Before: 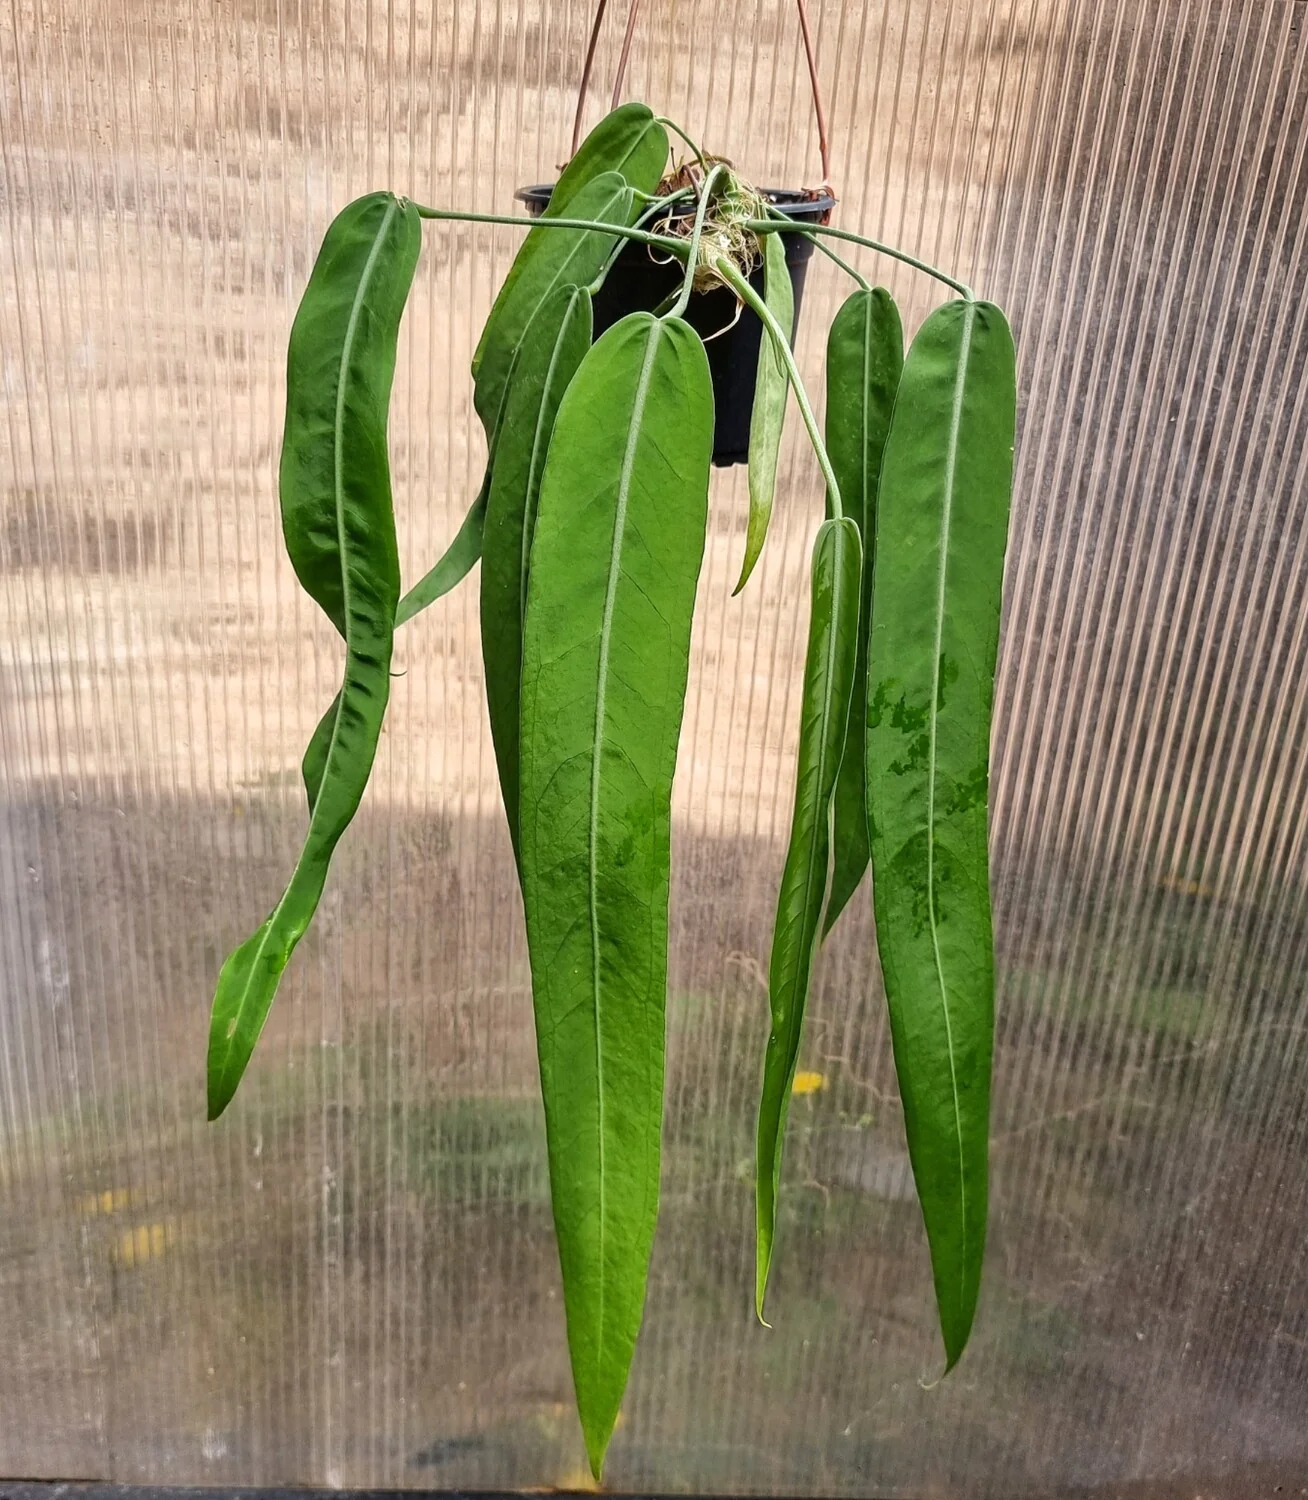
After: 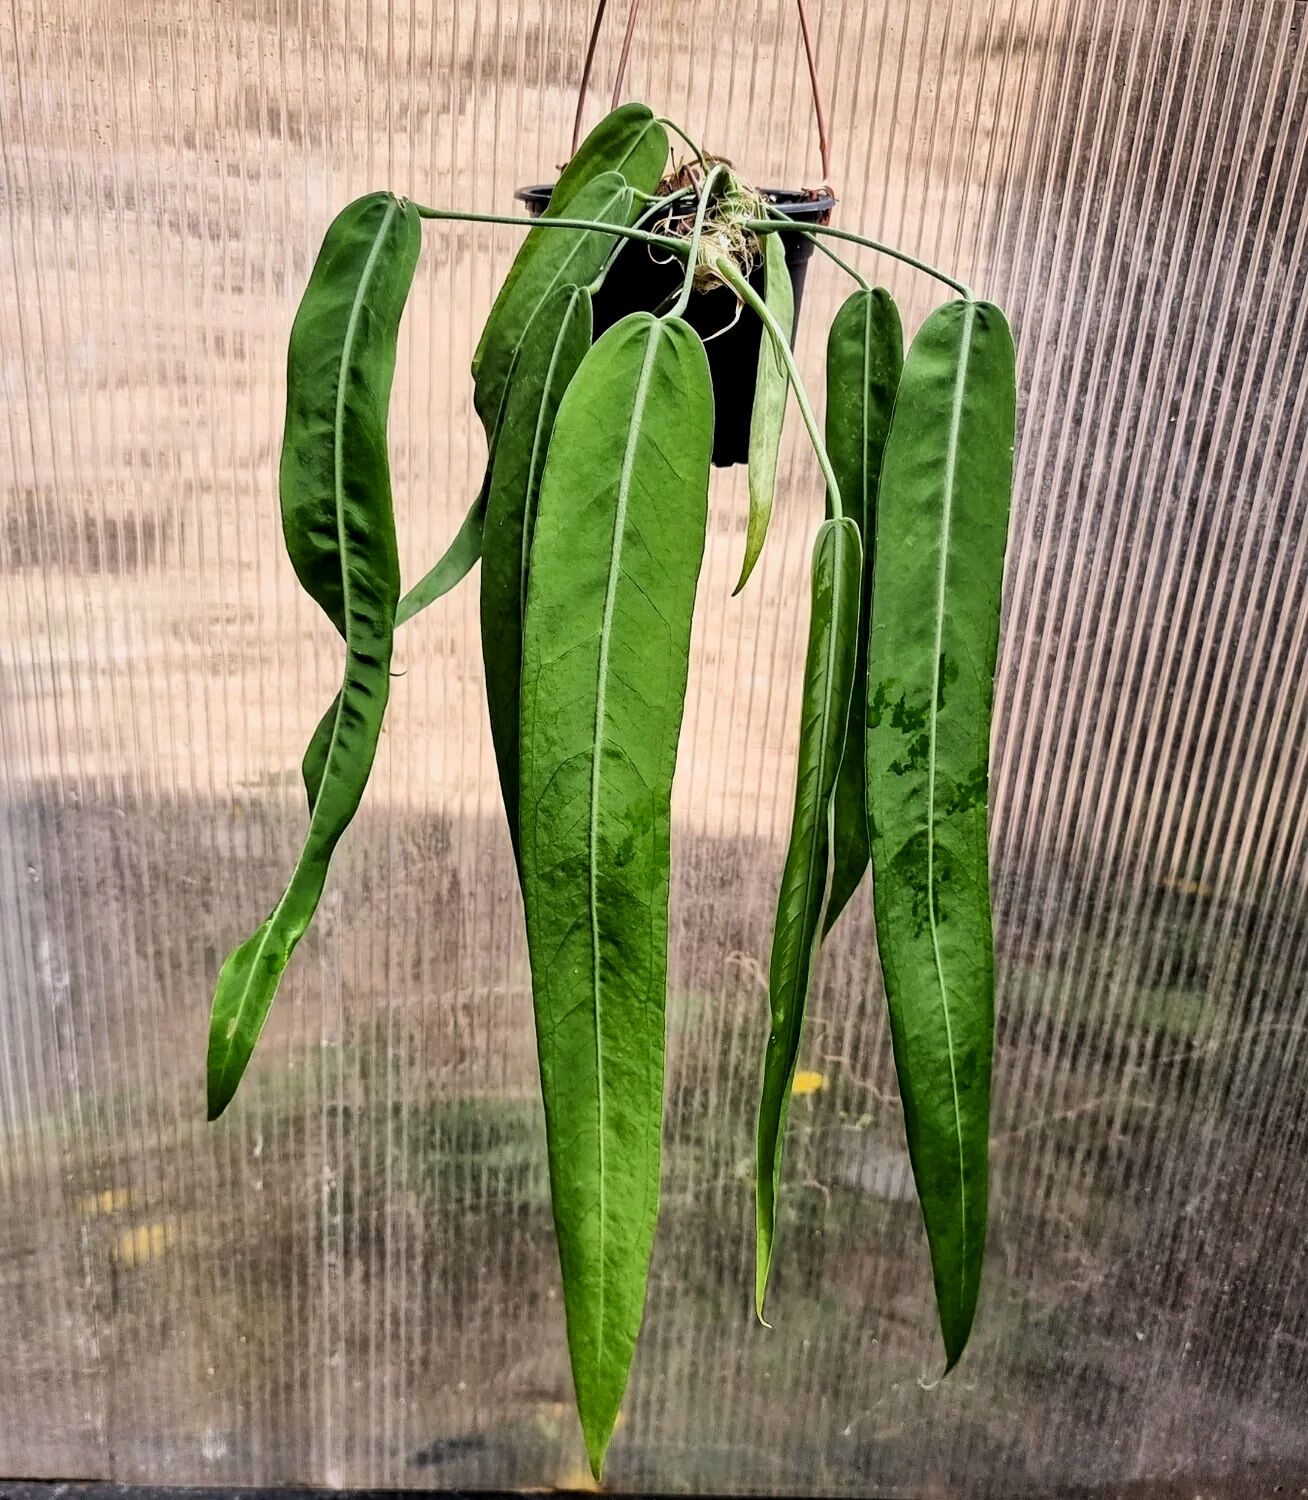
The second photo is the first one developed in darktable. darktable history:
local contrast: mode bilateral grid, contrast 20, coarseness 50, detail 140%, midtone range 0.2
filmic rgb: hardness 4.17, contrast 1.364, color science v6 (2022)
white balance: red 1.004, blue 1.024
